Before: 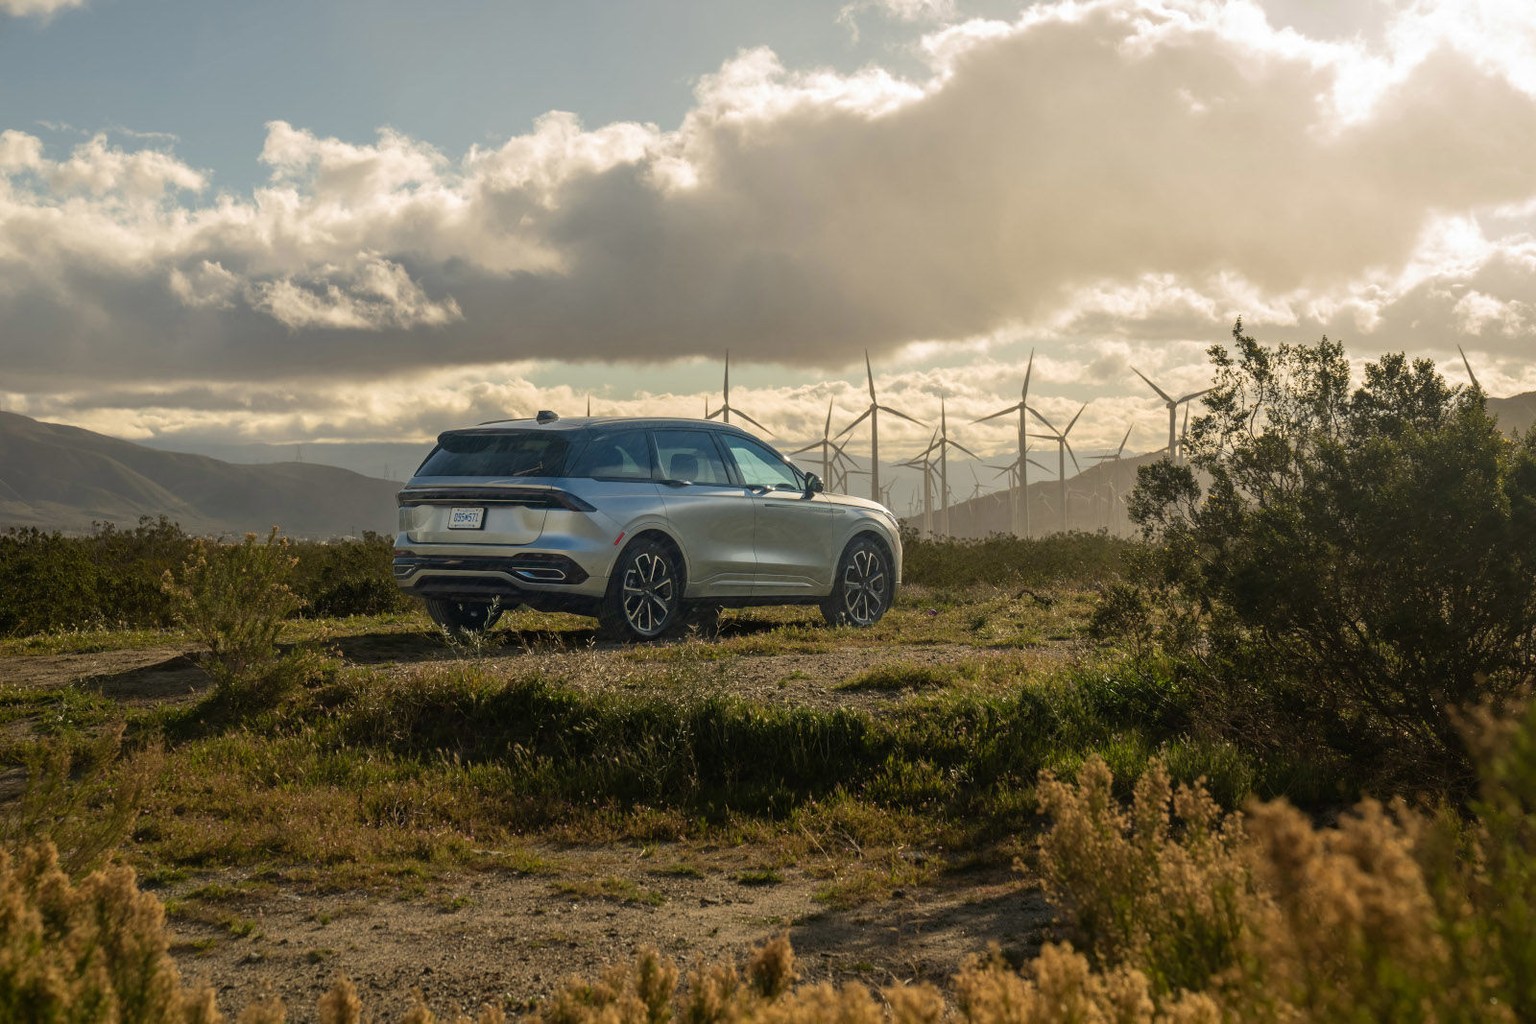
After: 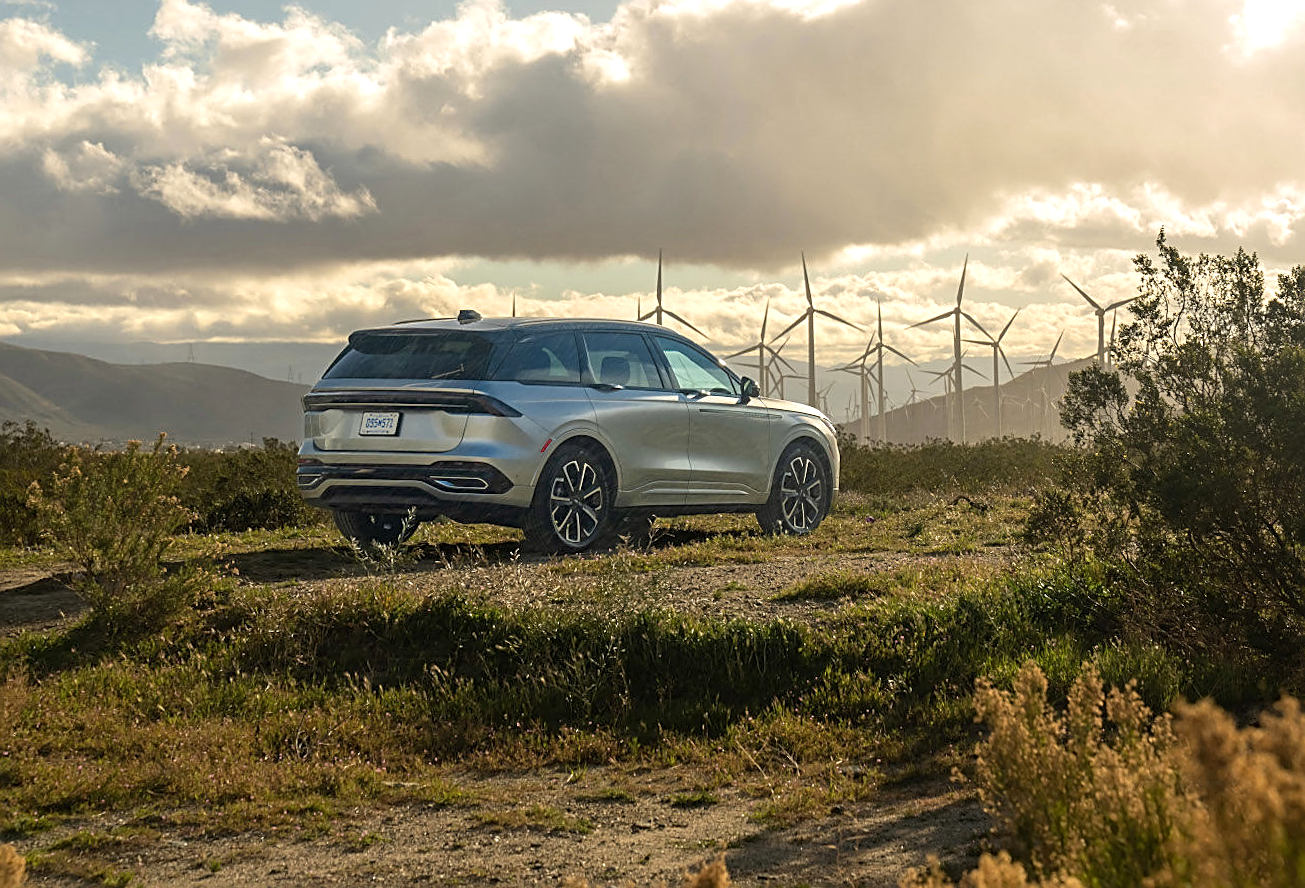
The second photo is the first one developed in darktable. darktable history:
crop: left 9.807%, top 6.259%, right 7.334%, bottom 2.177%
sharpen: amount 0.75
rotate and perspective: rotation -0.013°, lens shift (vertical) -0.027, lens shift (horizontal) 0.178, crop left 0.016, crop right 0.989, crop top 0.082, crop bottom 0.918
exposure: exposure 0.375 EV, compensate highlight preservation false
